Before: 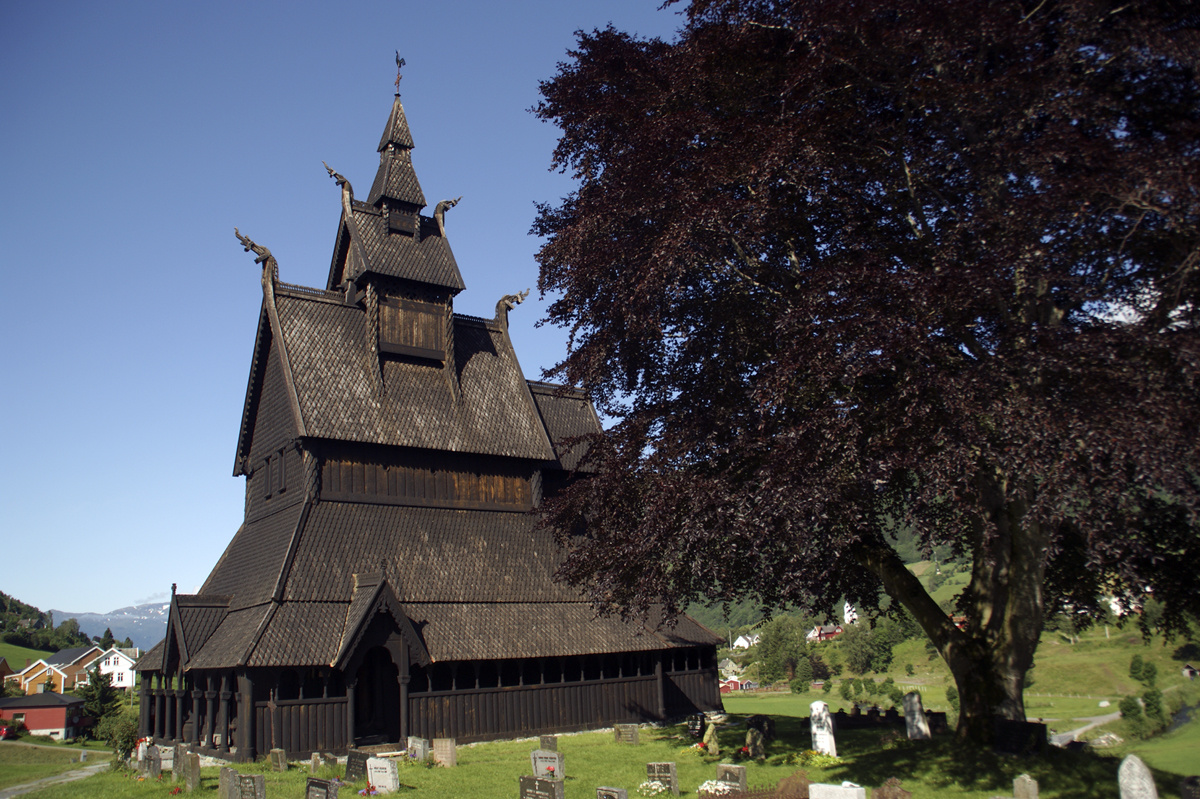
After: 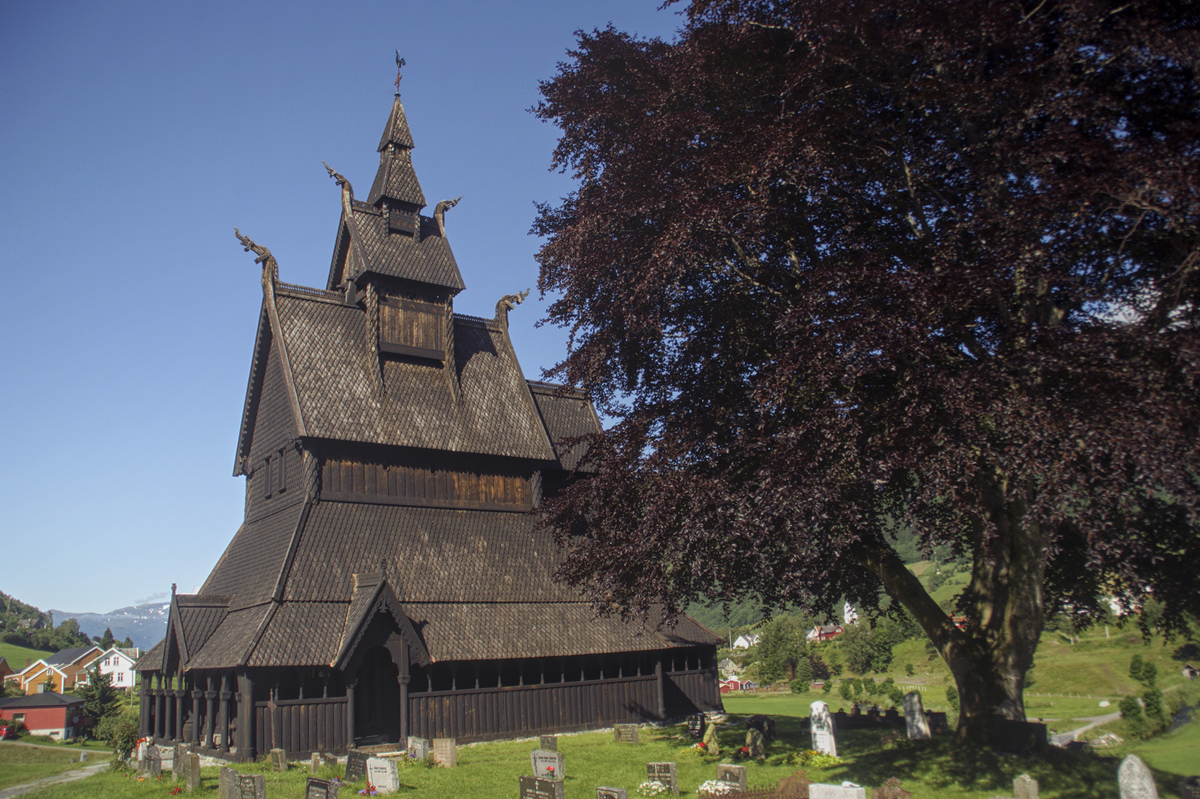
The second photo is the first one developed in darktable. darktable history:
local contrast: highlights 72%, shadows 18%, midtone range 0.193
